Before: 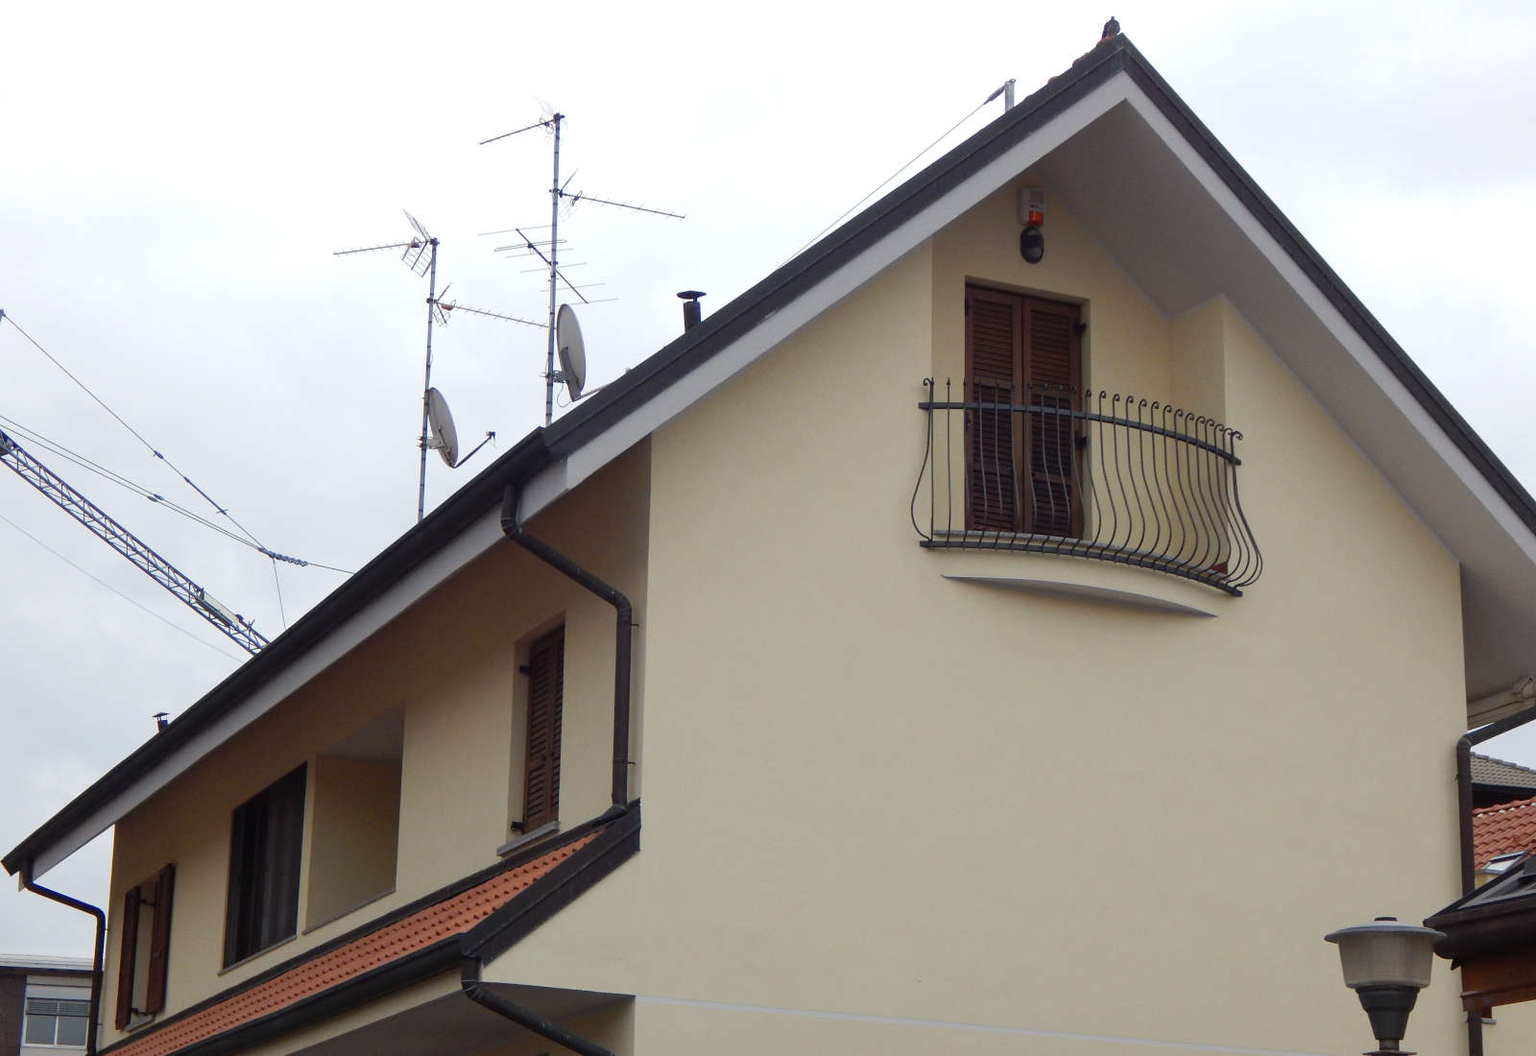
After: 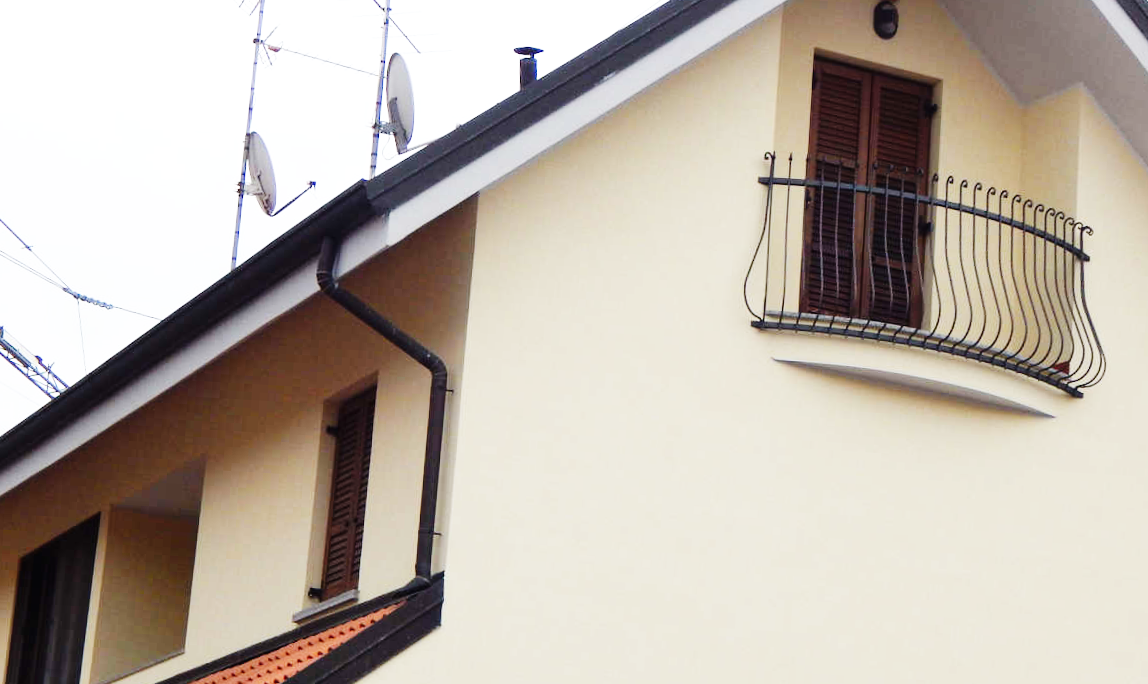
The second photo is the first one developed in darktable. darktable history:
crop and rotate: angle -3.37°, left 9.79%, top 20.73%, right 12.42%, bottom 11.82%
base curve: curves: ch0 [(0, 0.003) (0.001, 0.002) (0.006, 0.004) (0.02, 0.022) (0.048, 0.086) (0.094, 0.234) (0.162, 0.431) (0.258, 0.629) (0.385, 0.8) (0.548, 0.918) (0.751, 0.988) (1, 1)], preserve colors none
